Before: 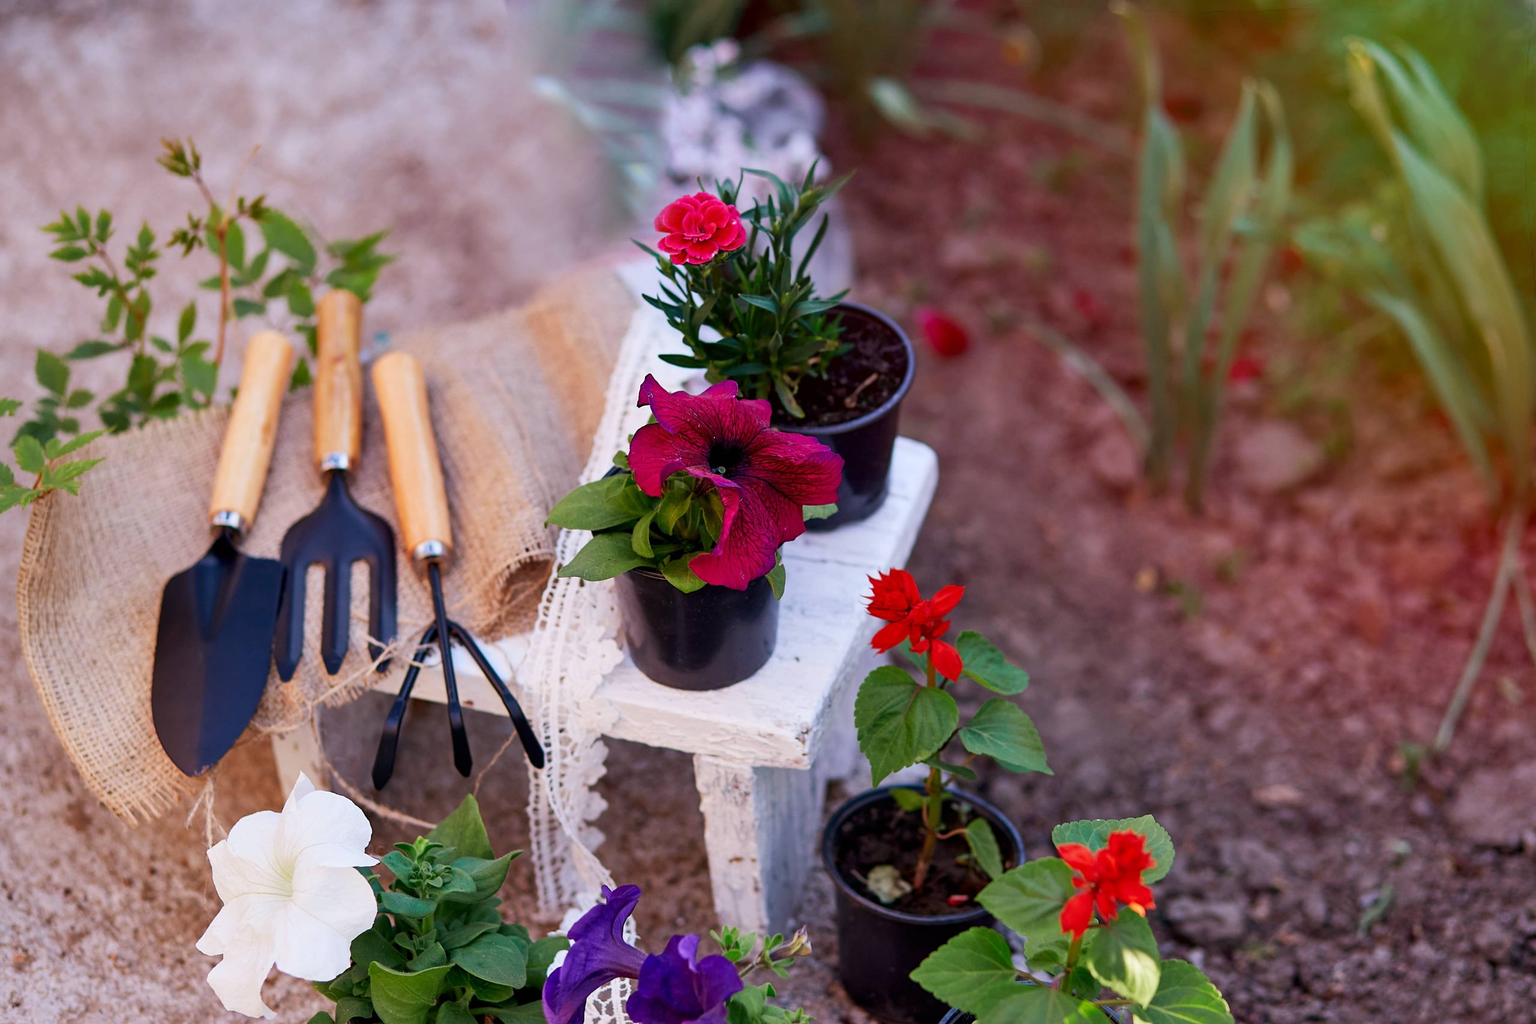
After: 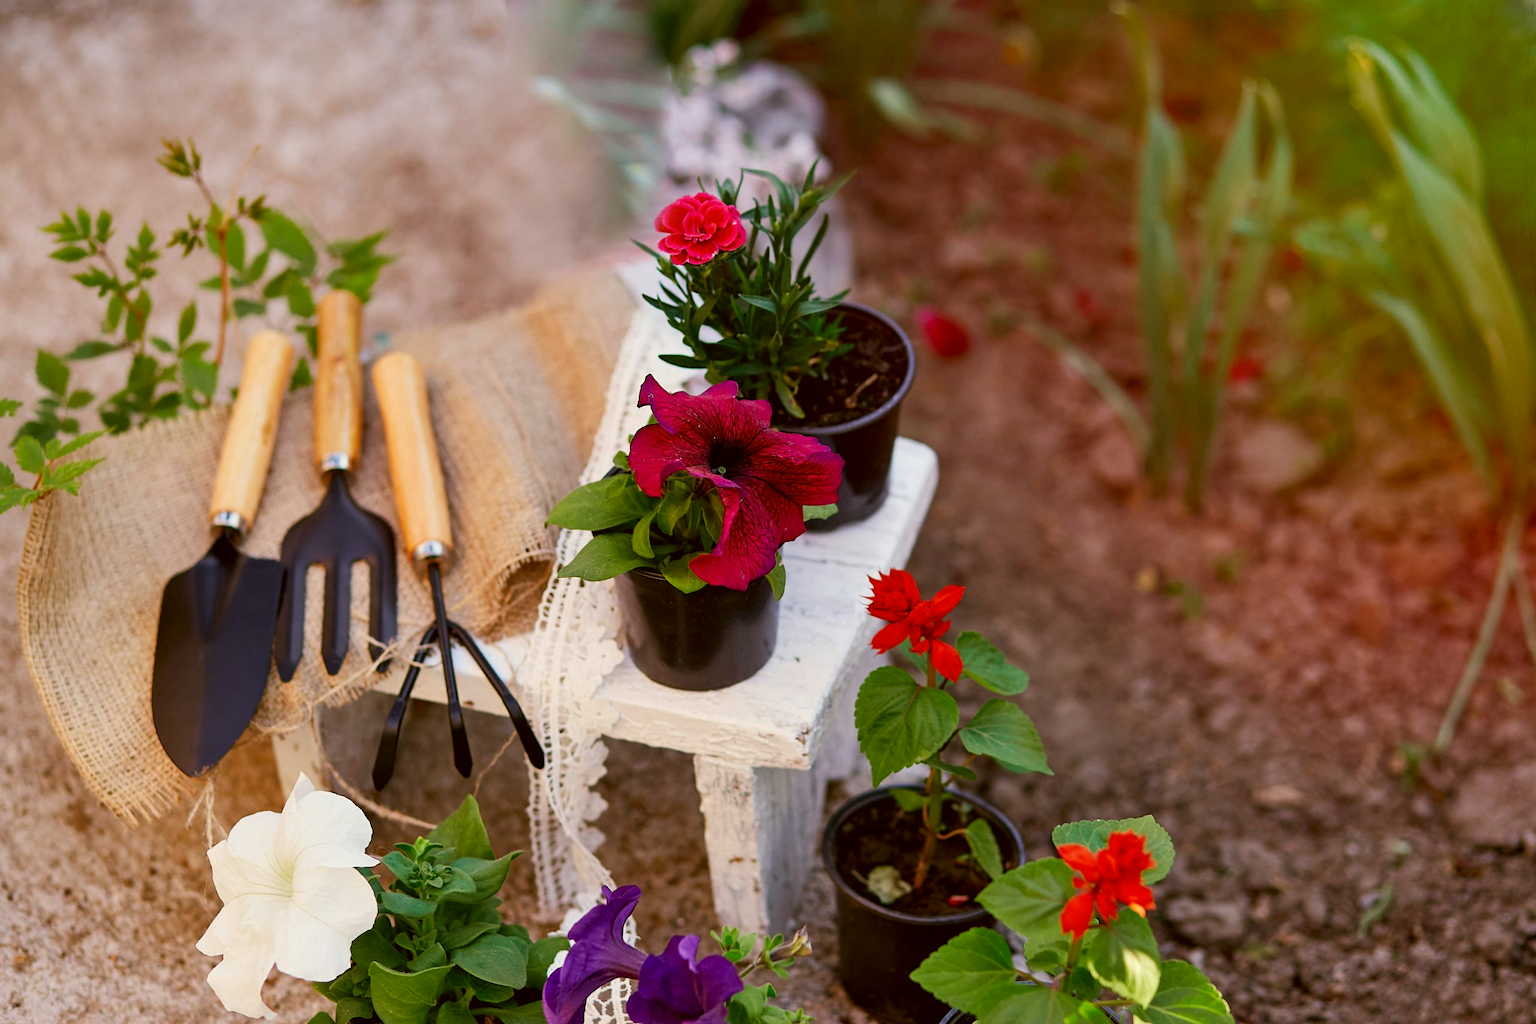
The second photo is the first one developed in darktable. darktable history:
color correction: highlights a* -1.41, highlights b* 10.13, shadows a* 0.682, shadows b* 19.88
